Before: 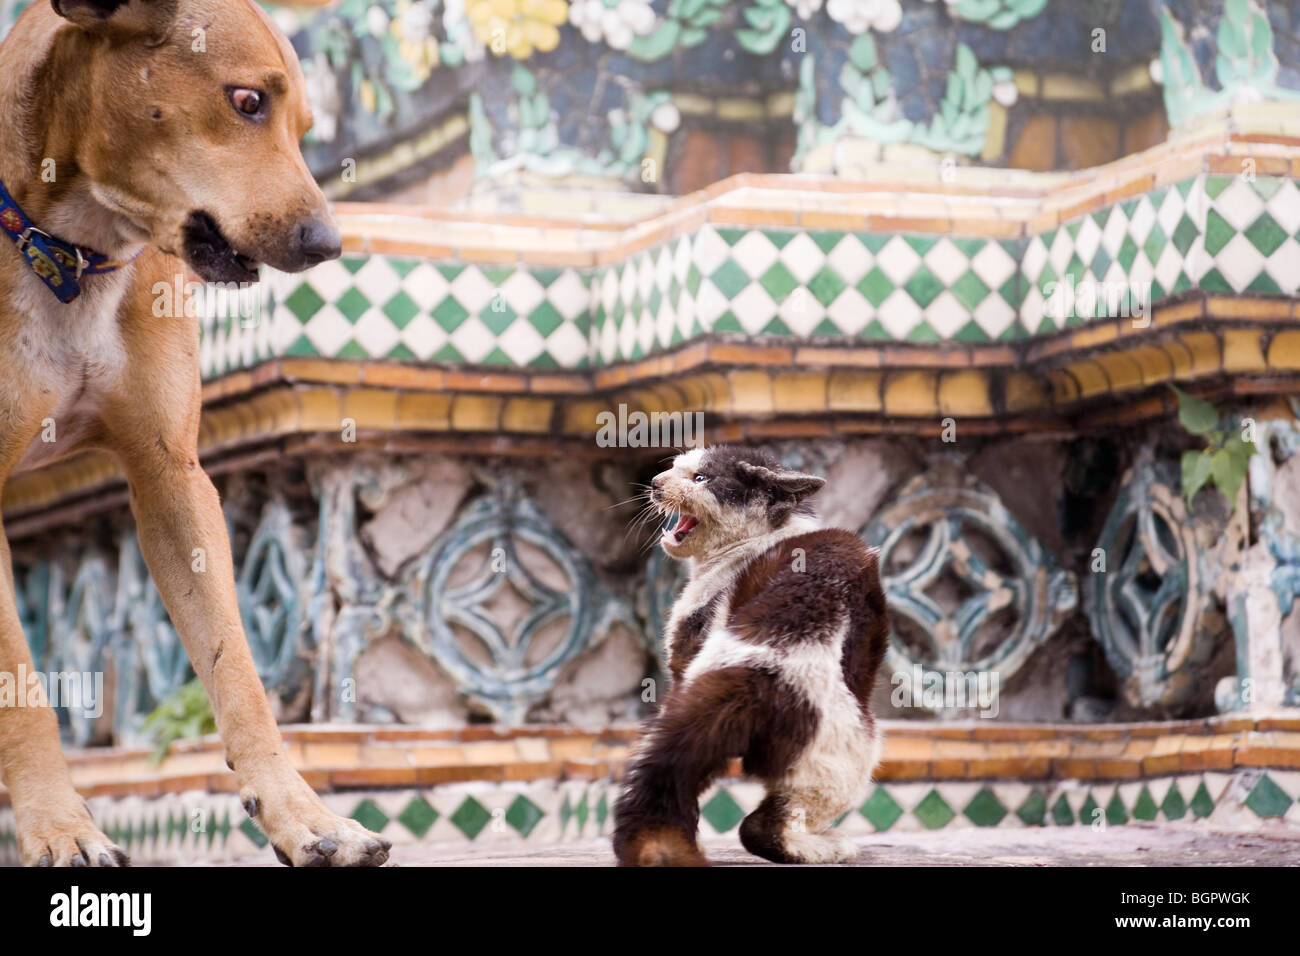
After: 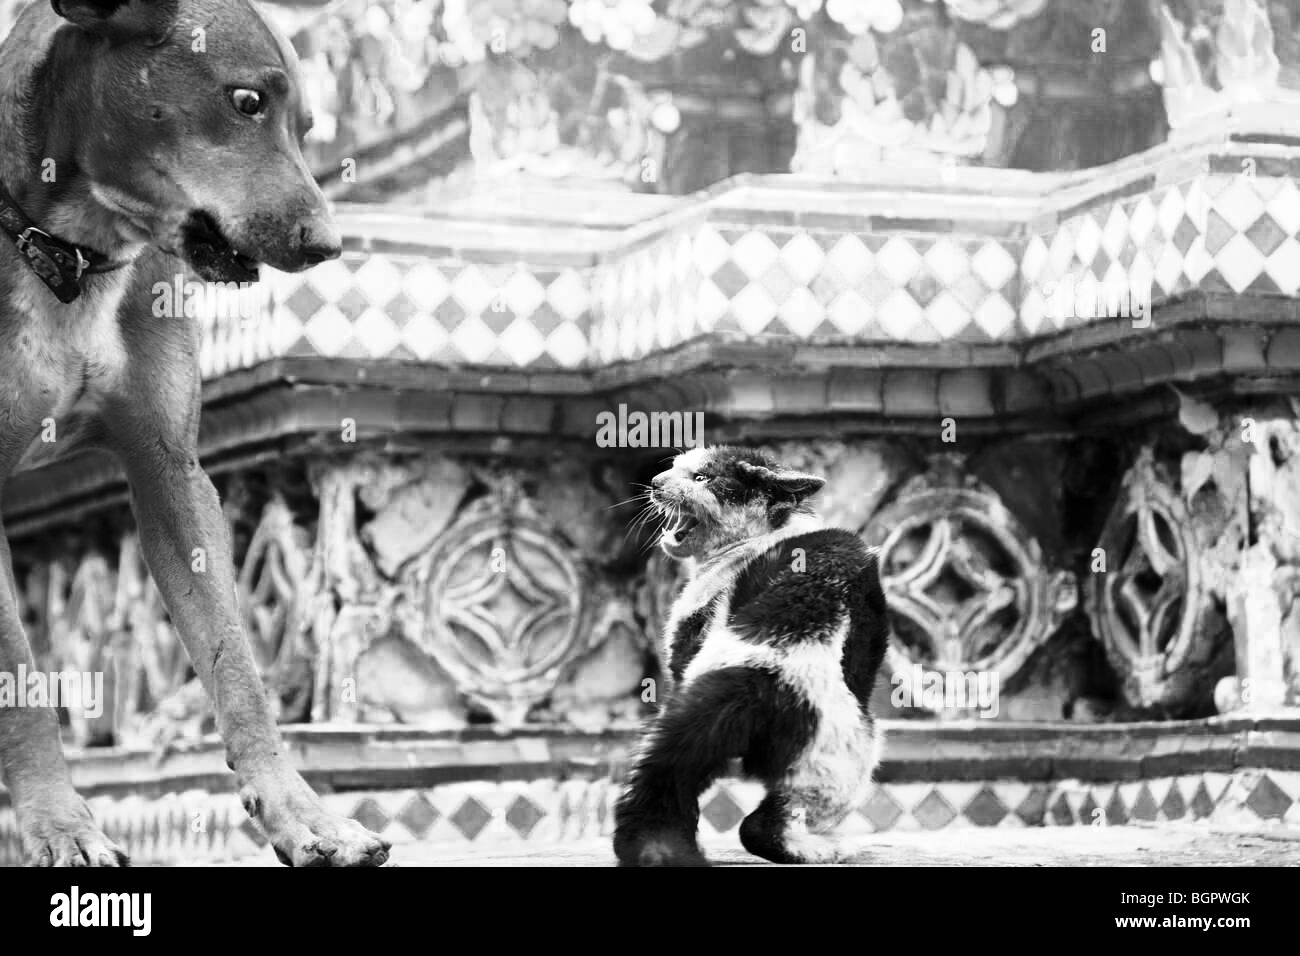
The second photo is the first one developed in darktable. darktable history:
color zones: curves: ch0 [(0.002, 0.429) (0.121, 0.212) (0.198, 0.113) (0.276, 0.344) (0.331, 0.541) (0.41, 0.56) (0.482, 0.289) (0.619, 0.227) (0.721, 0.18) (0.821, 0.435) (0.928, 0.555) (1, 0.587)]; ch1 [(0, 0) (0.143, 0) (0.286, 0) (0.429, 0) (0.571, 0) (0.714, 0) (0.857, 0)]
base curve: curves: ch0 [(0, 0) (0.04, 0.03) (0.133, 0.232) (0.448, 0.748) (0.843, 0.968) (1, 1)], preserve colors none
